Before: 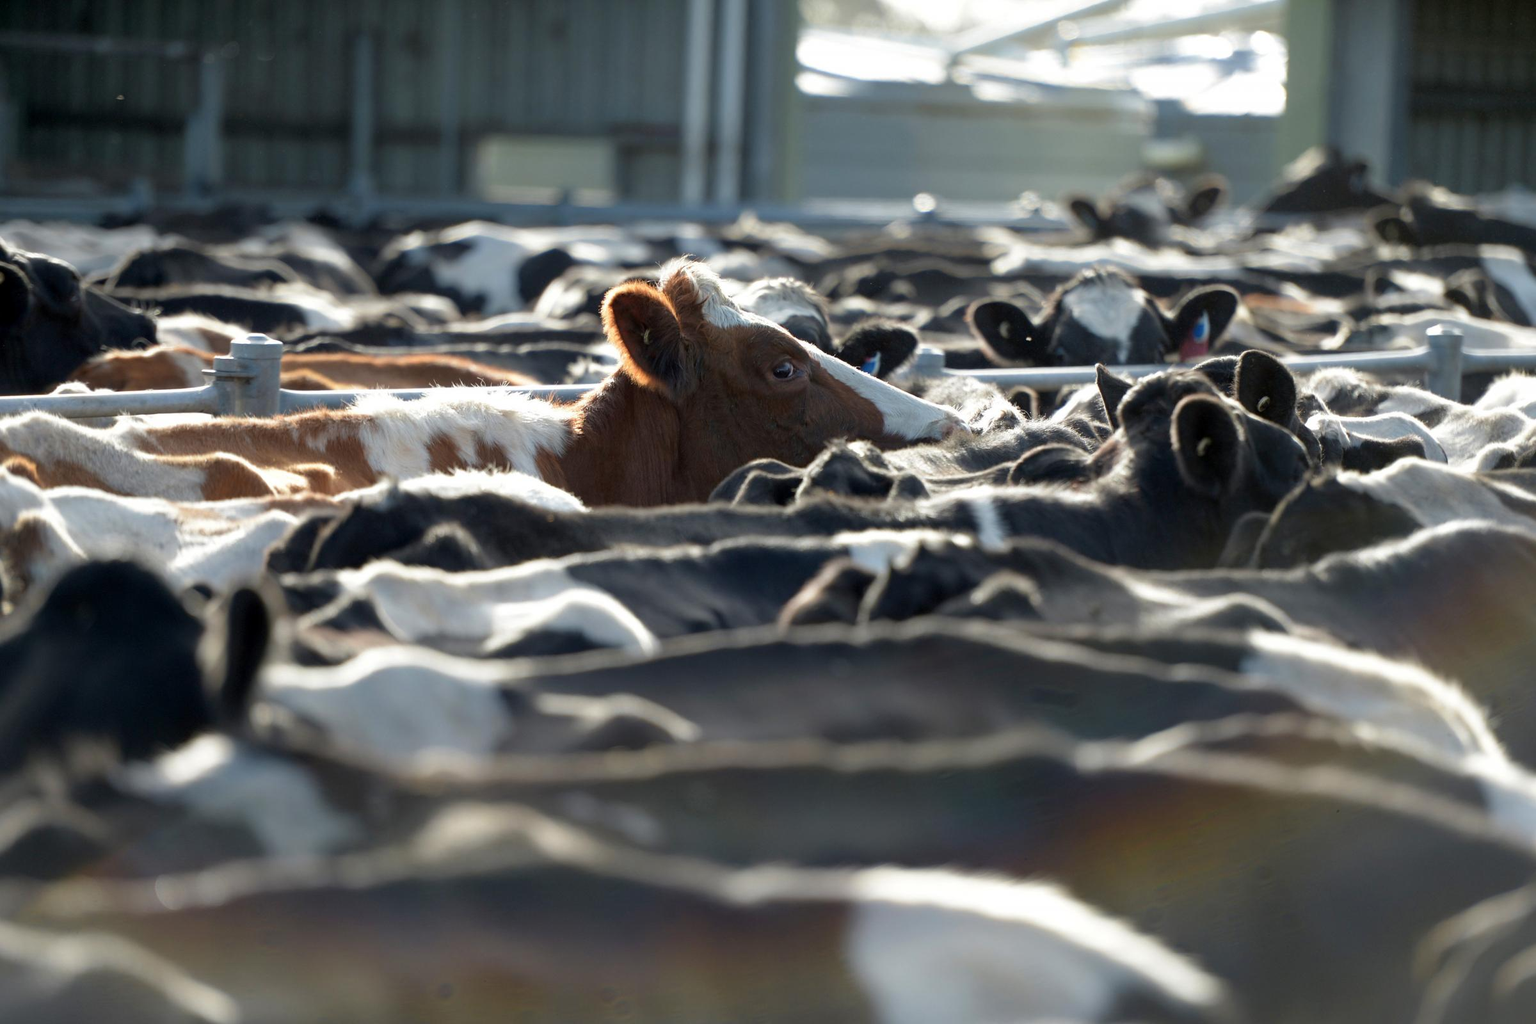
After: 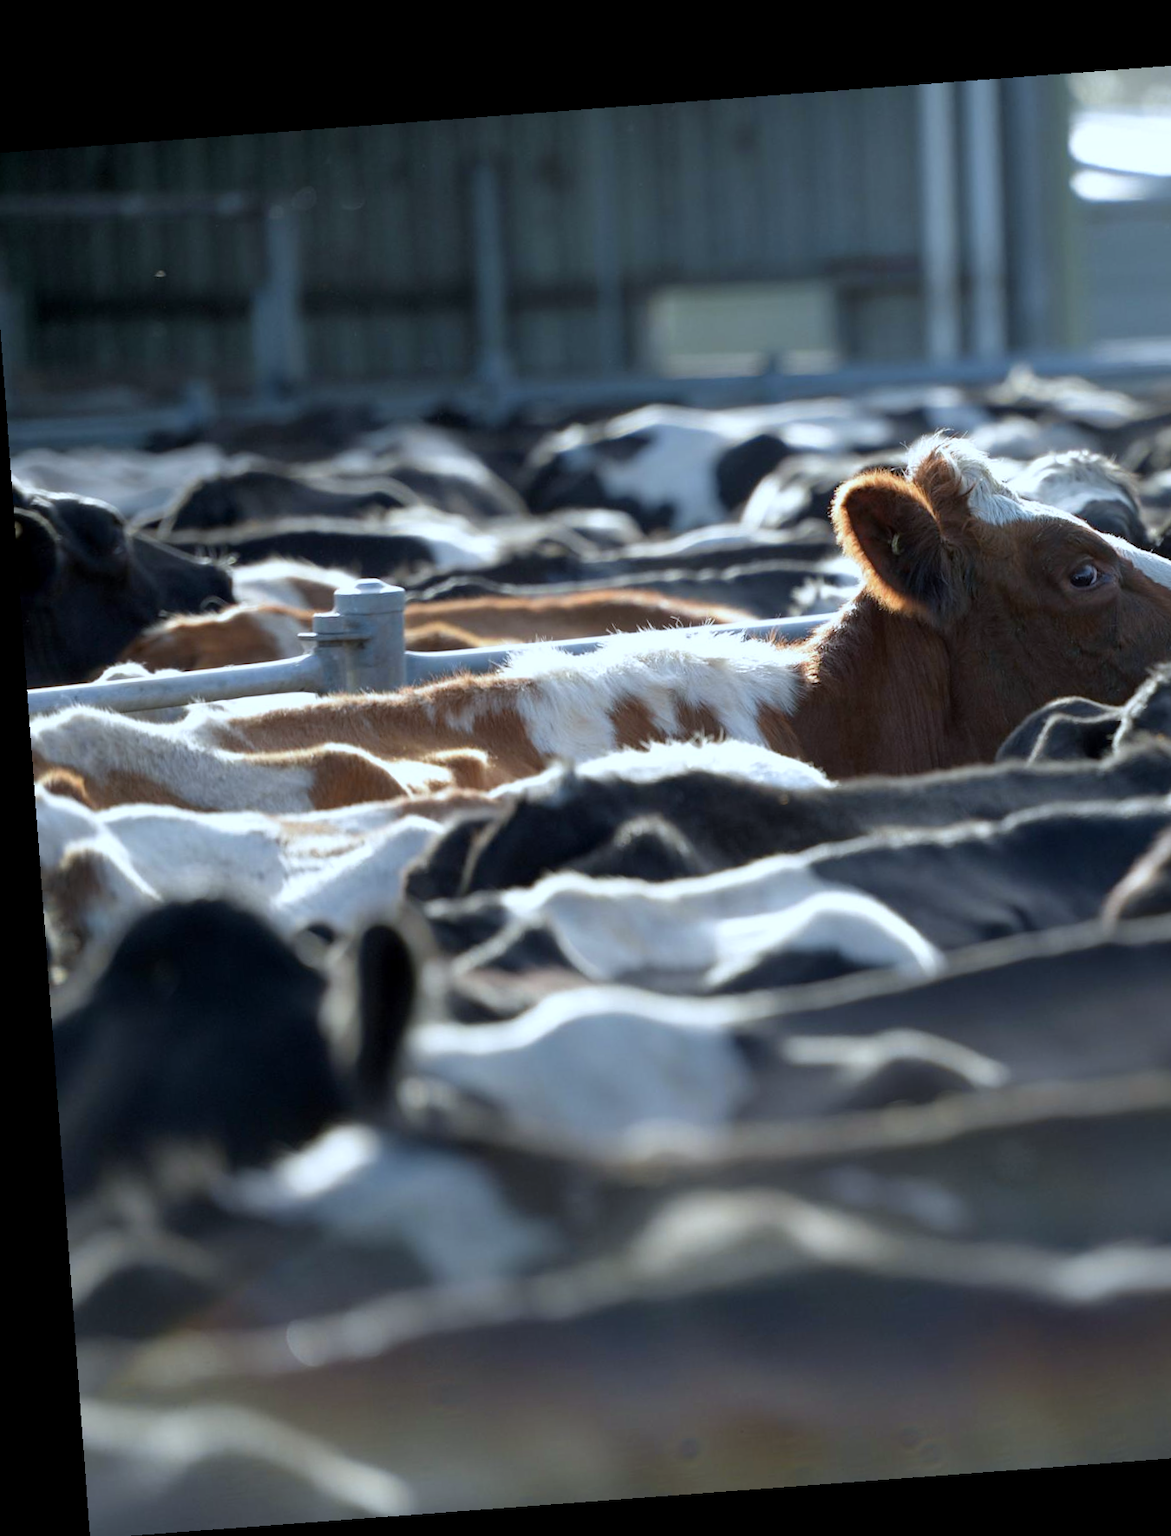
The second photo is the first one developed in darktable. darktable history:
exposure: exposure 0.014 EV, compensate highlight preservation false
white balance: red 0.924, blue 1.095
rotate and perspective: rotation -4.25°, automatic cropping off
crop: left 0.587%, right 45.588%, bottom 0.086%
